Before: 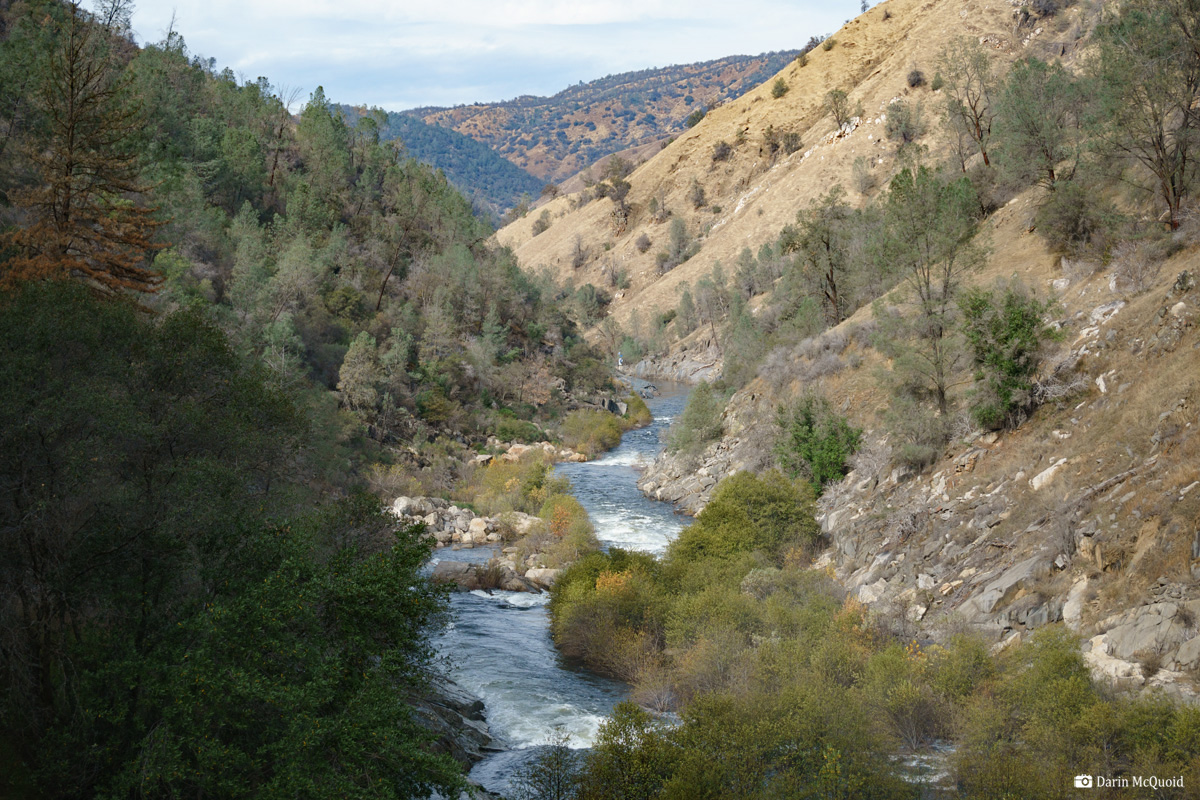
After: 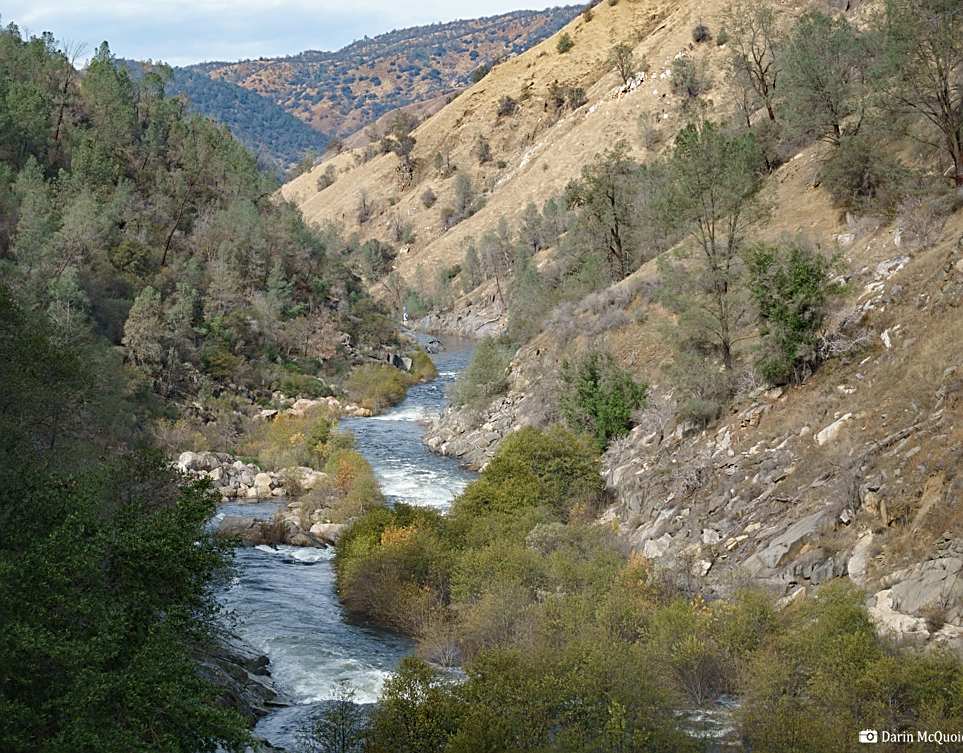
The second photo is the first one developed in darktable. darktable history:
sharpen: on, module defaults
crop and rotate: left 17.959%, top 5.771%, right 1.742%
color correction: saturation 0.98
